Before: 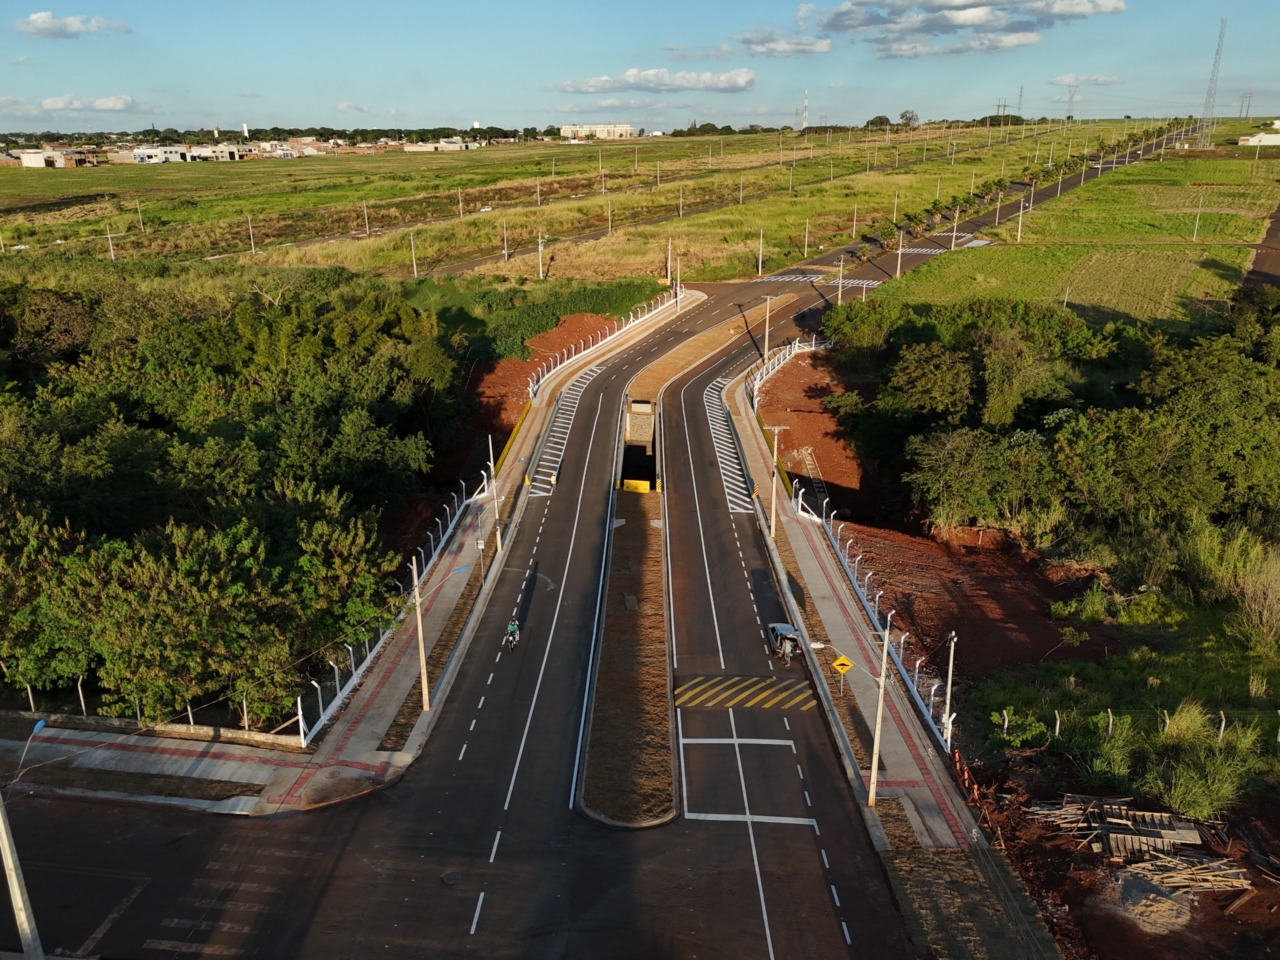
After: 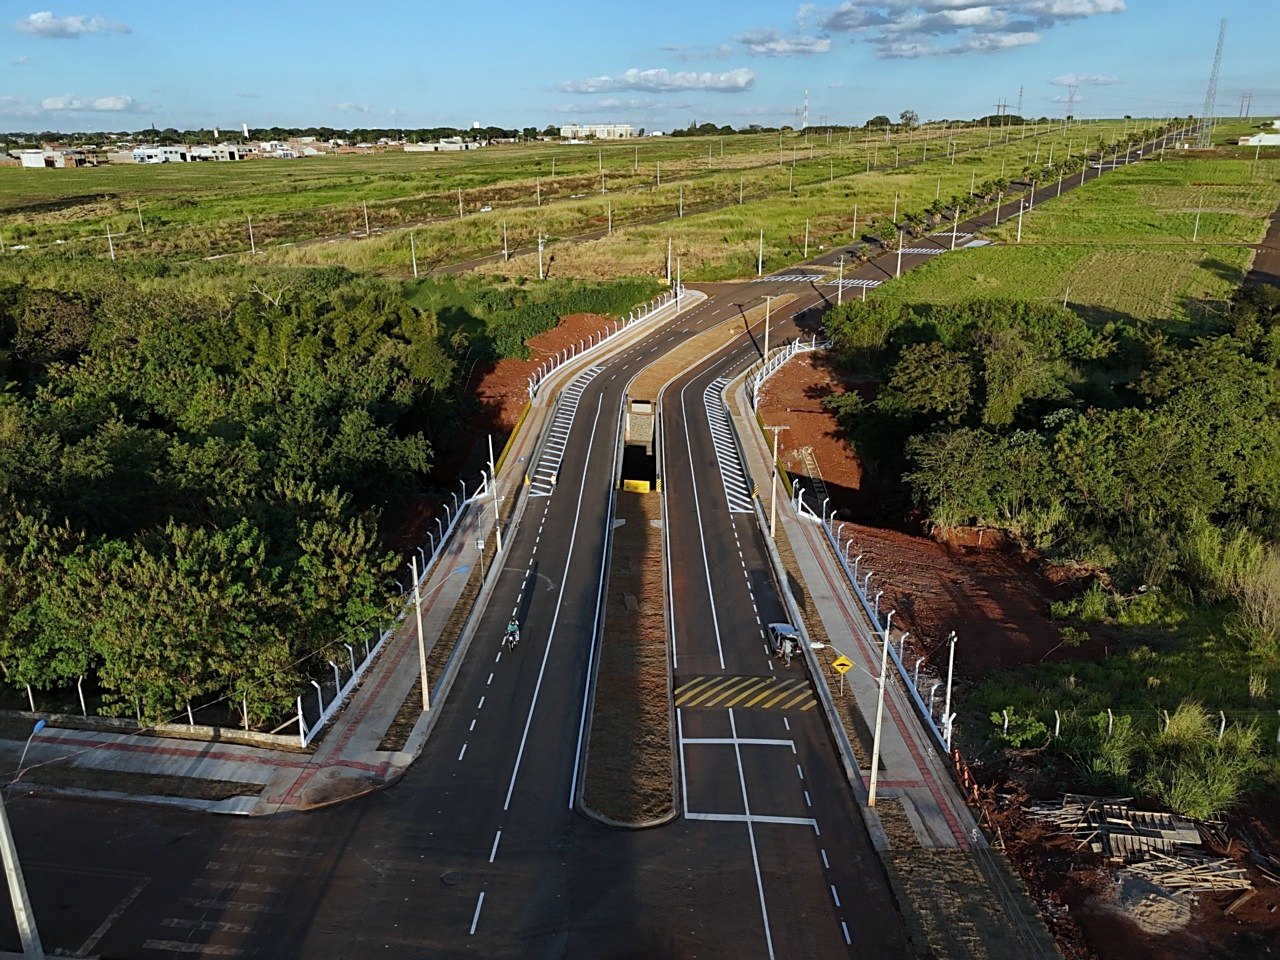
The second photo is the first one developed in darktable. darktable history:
white balance: red 0.924, blue 1.095
sharpen: on, module defaults
